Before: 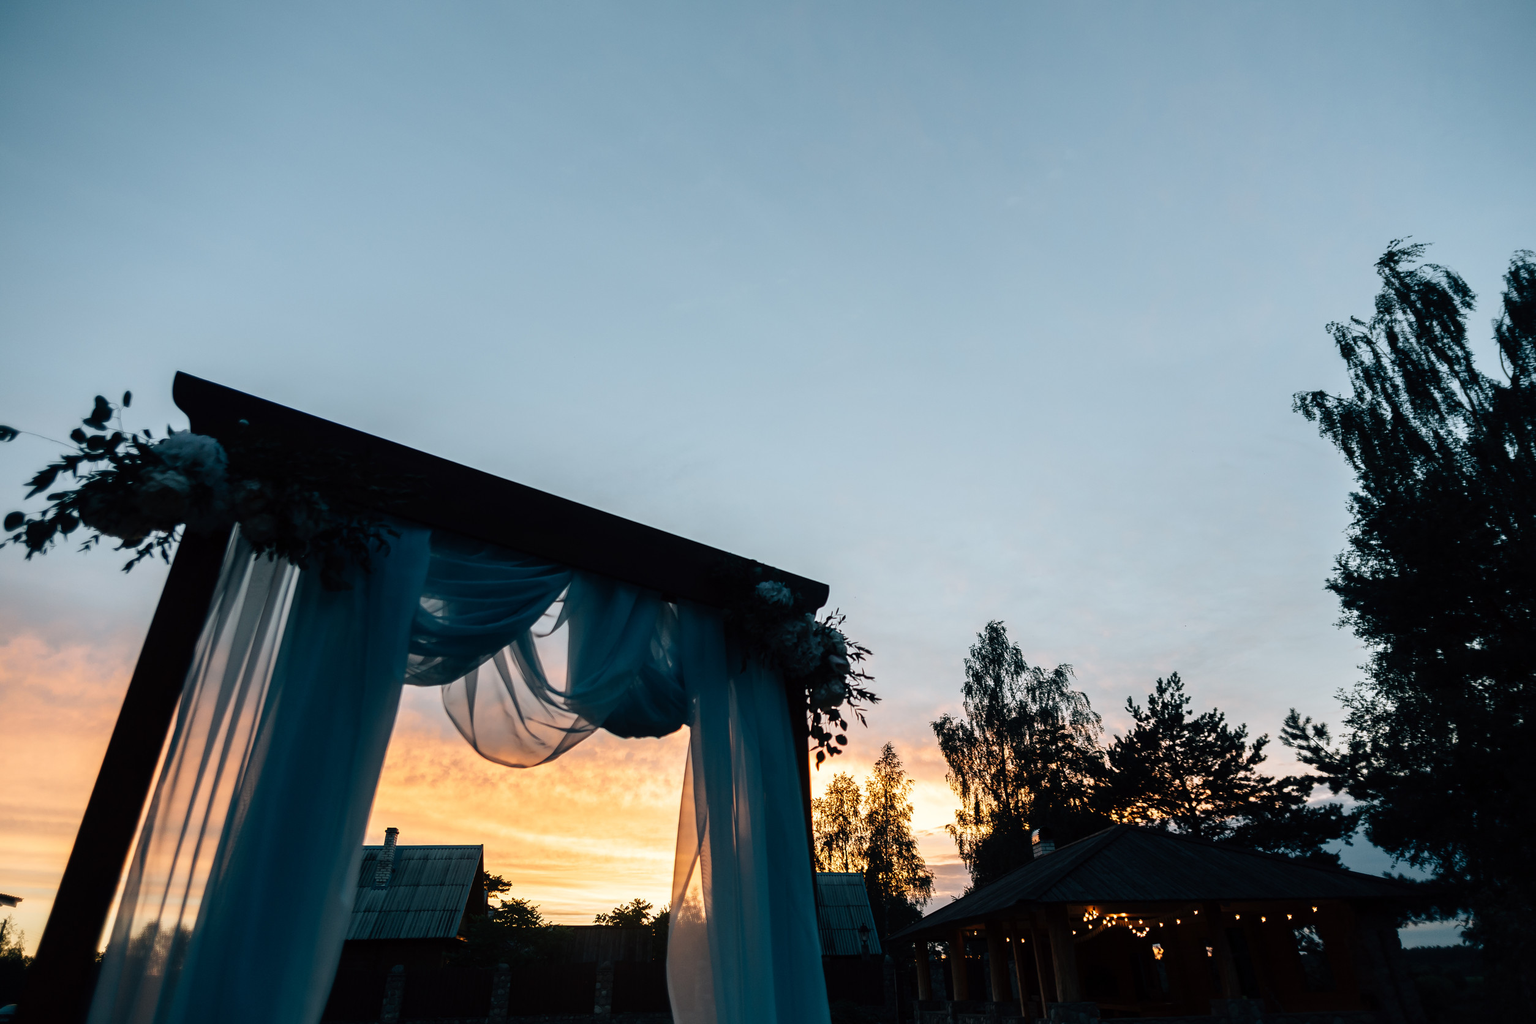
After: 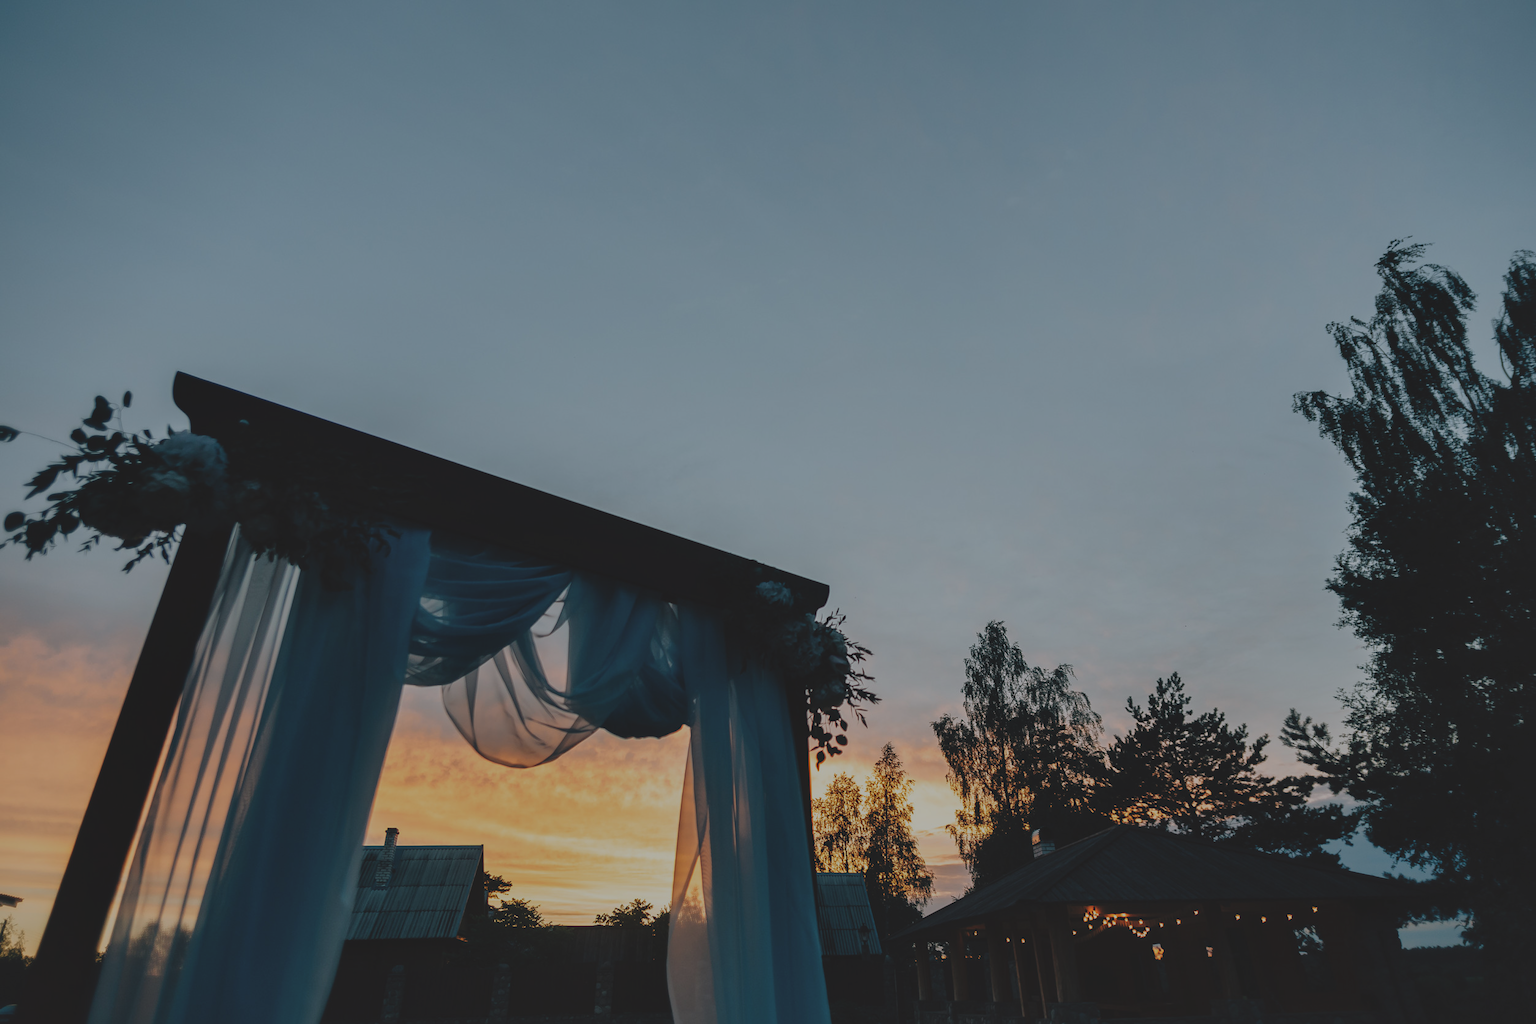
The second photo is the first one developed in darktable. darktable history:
tone equalizer: on, module defaults
exposure: black level correction -0.017, exposure -1.076 EV, compensate exposure bias true, compensate highlight preservation false
shadows and highlights: highlights color adjustment 53.48%
